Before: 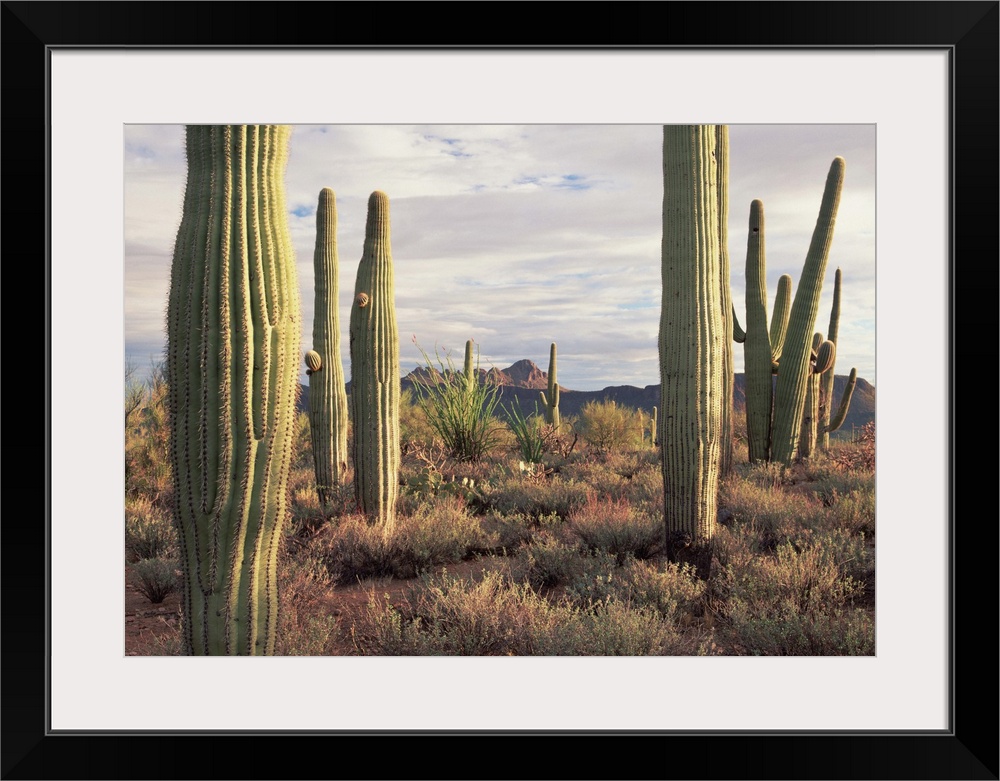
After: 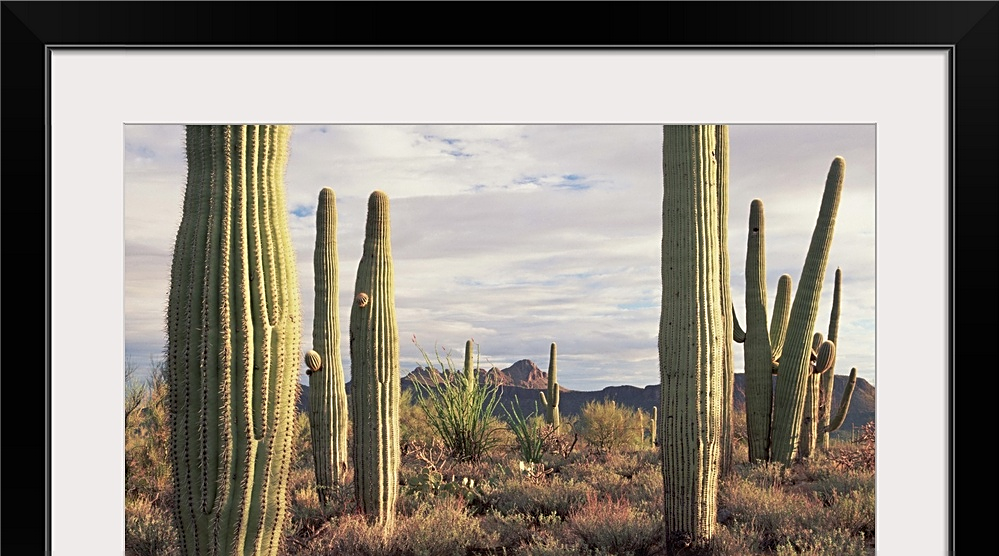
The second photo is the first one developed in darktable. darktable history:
crop: bottom 28.789%
sharpen: on, module defaults
